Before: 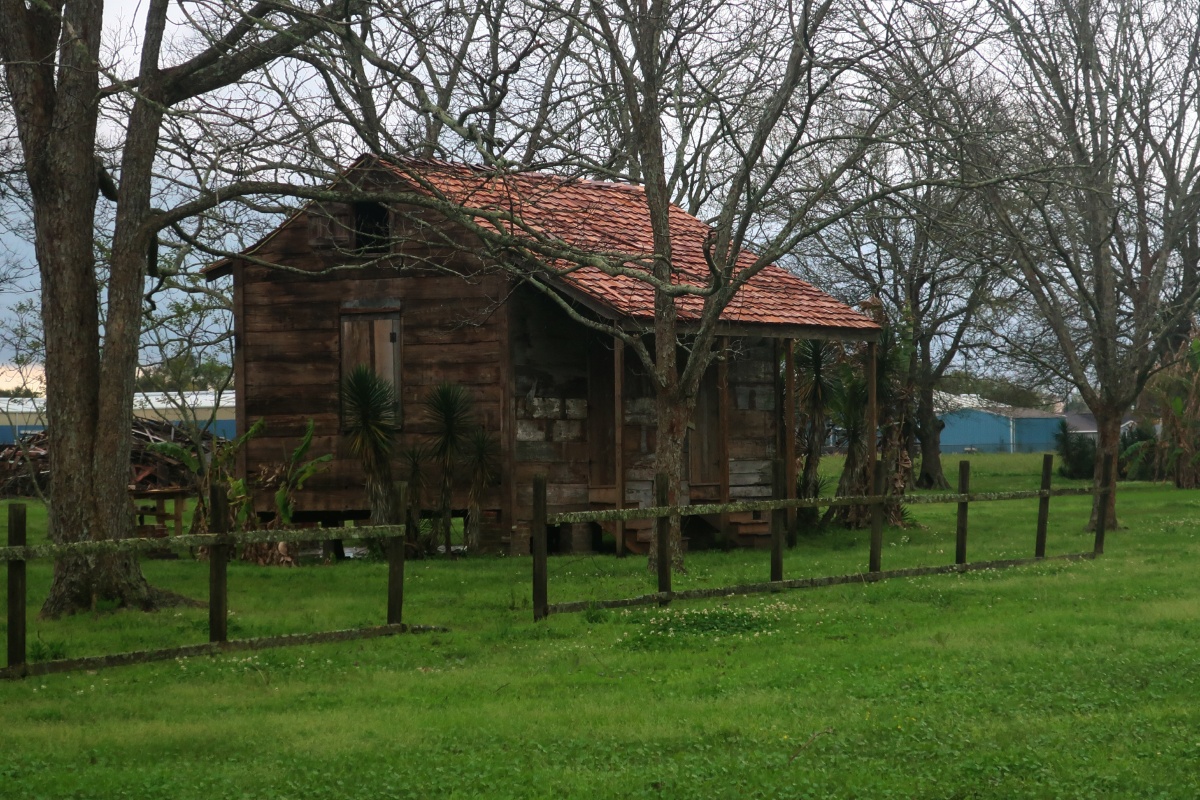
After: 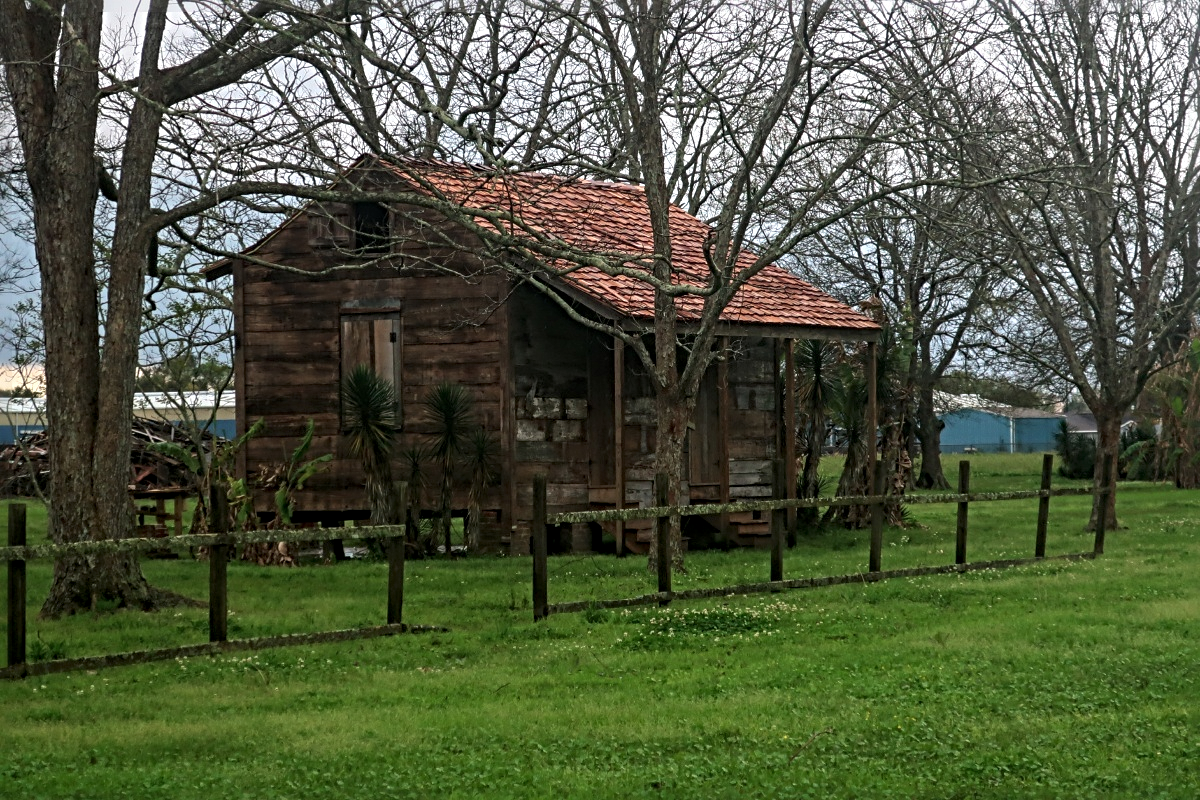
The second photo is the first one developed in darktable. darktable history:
local contrast: on, module defaults
sharpen: radius 4.883
